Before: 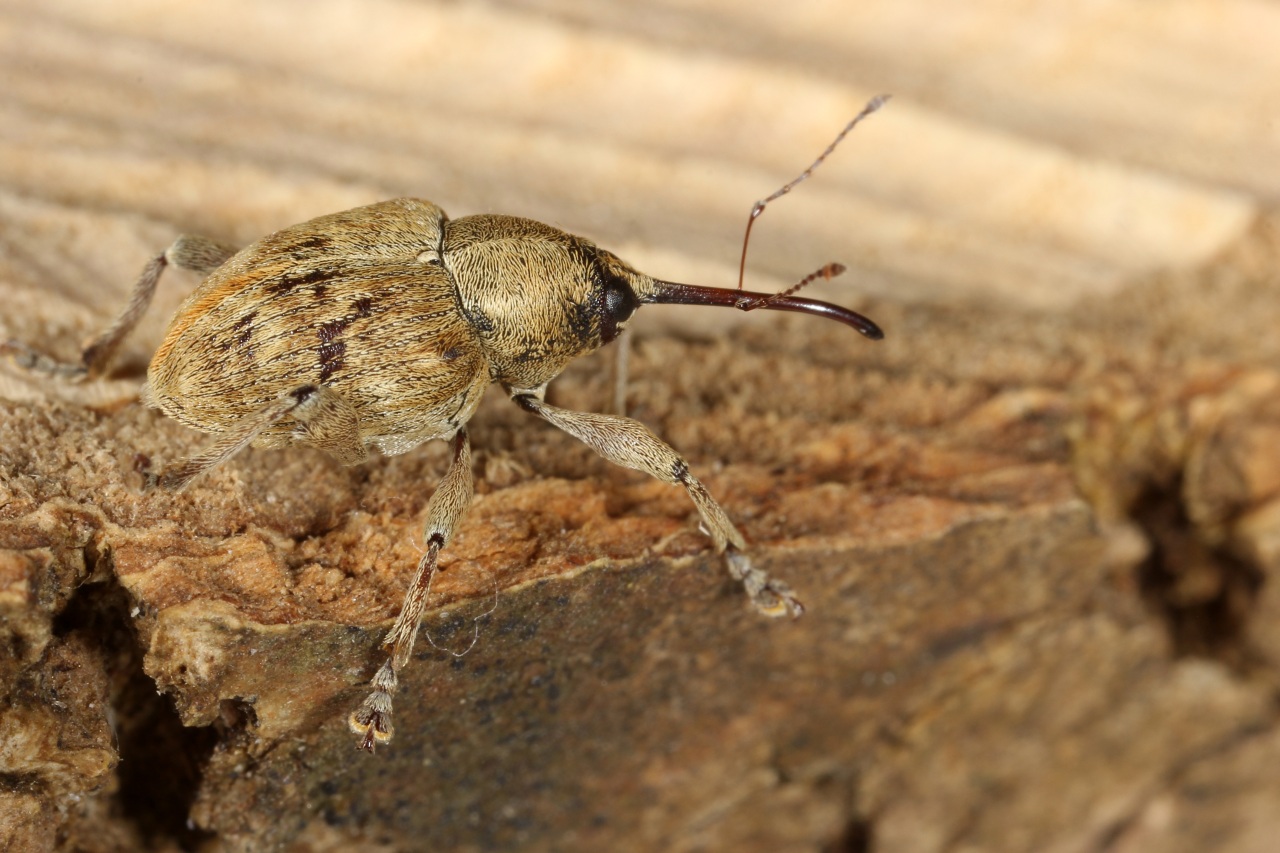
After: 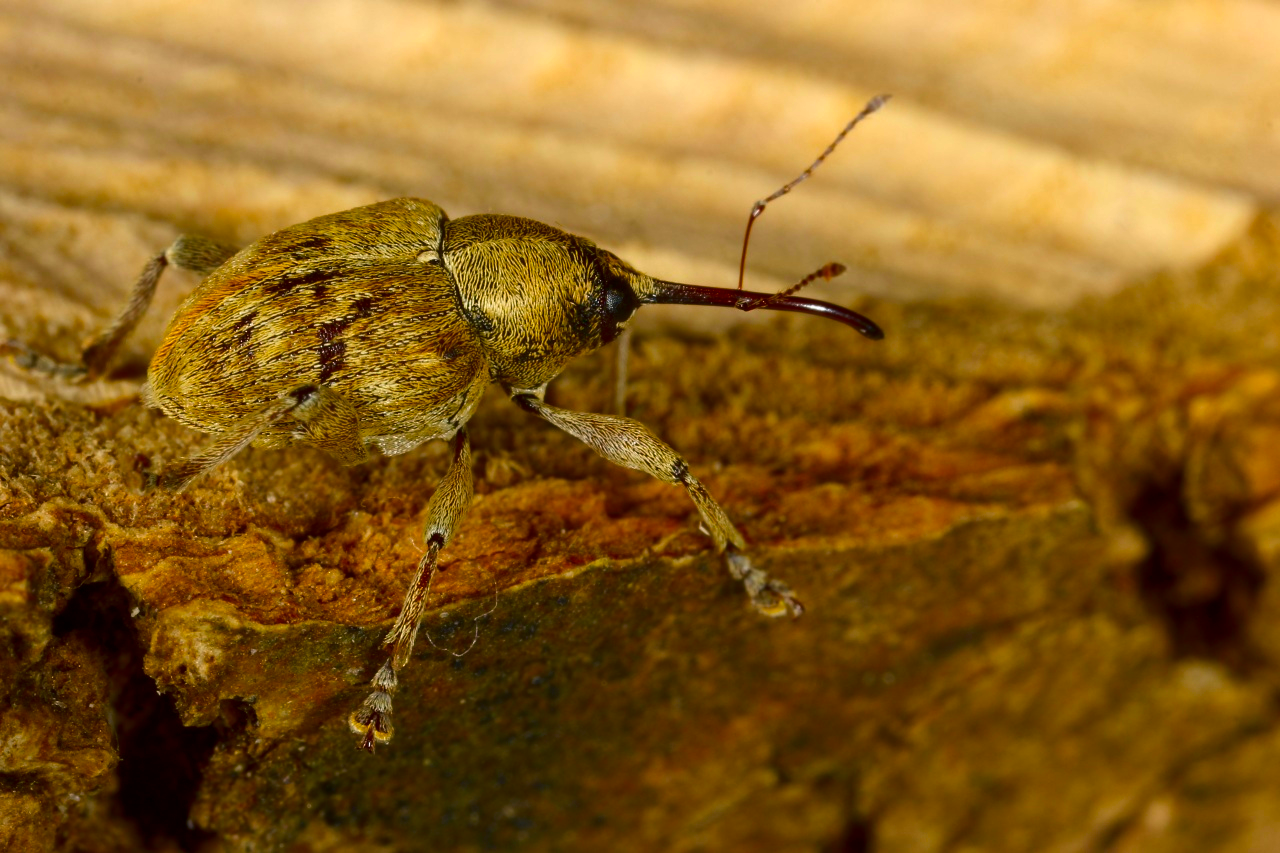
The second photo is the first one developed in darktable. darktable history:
color balance rgb: shadows lift › chroma 2.743%, shadows lift › hue 192.5°, perceptual saturation grading › global saturation 12.385%, global vibrance 50.031%
contrast brightness saturation: brightness -0.254, saturation 0.2
